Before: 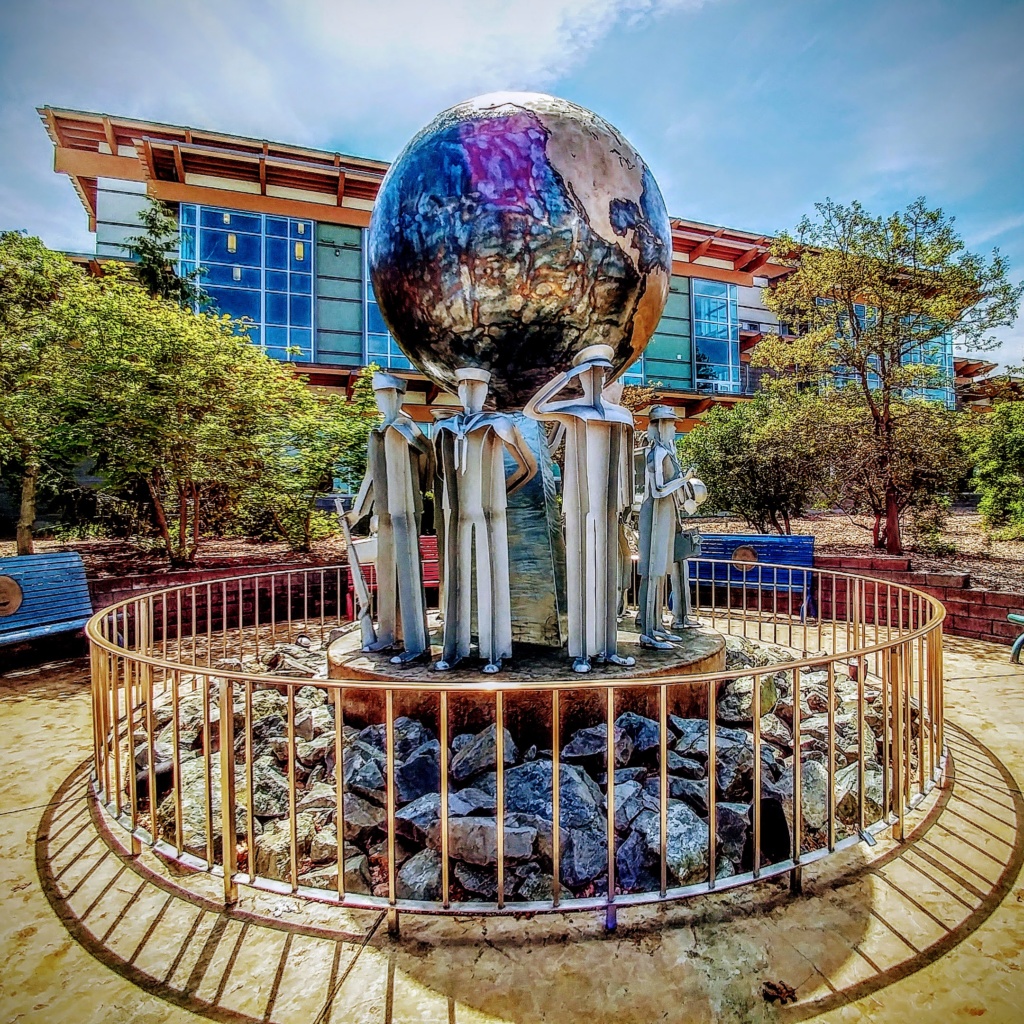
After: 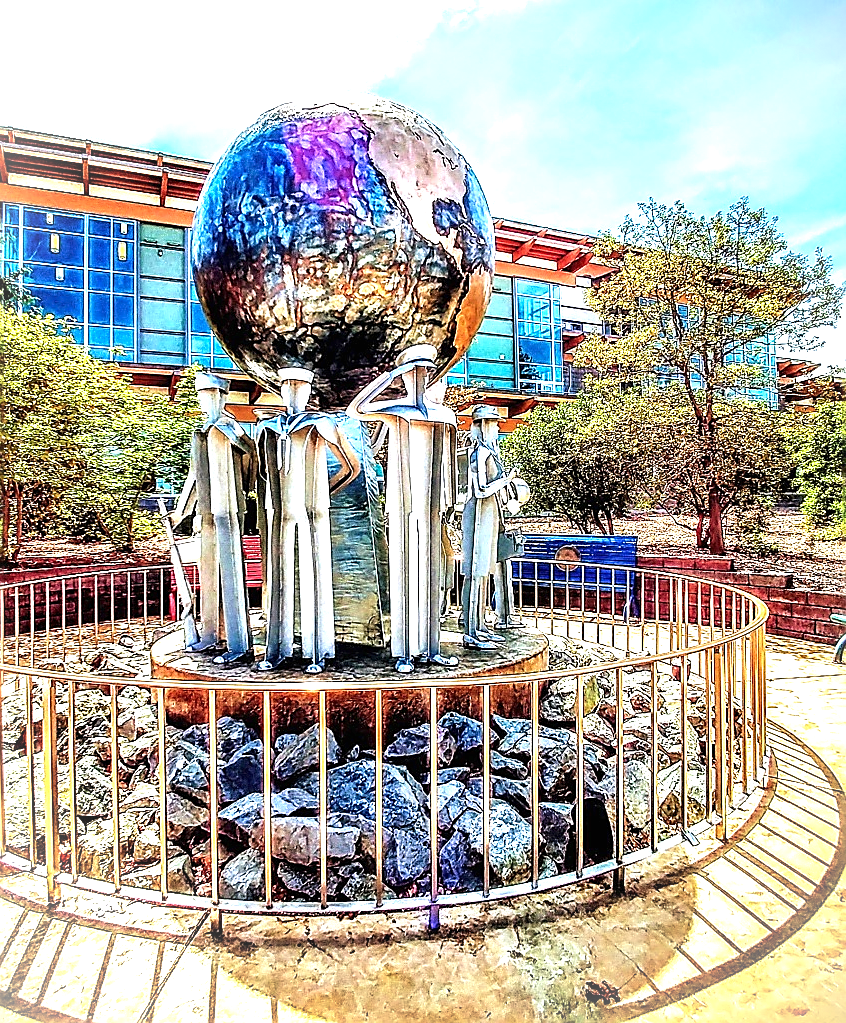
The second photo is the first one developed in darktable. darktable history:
sharpen: radius 1.35, amount 1.245, threshold 0.783
vignetting: fall-off radius 60.8%, brightness 0.315, saturation 0, dithering 8-bit output
exposure: black level correction 0, exposure 1.459 EV, compensate highlight preservation false
crop: left 17.356%, bottom 0.032%
base curve: curves: ch0 [(0, 0) (0.303, 0.277) (1, 1)], preserve colors none
